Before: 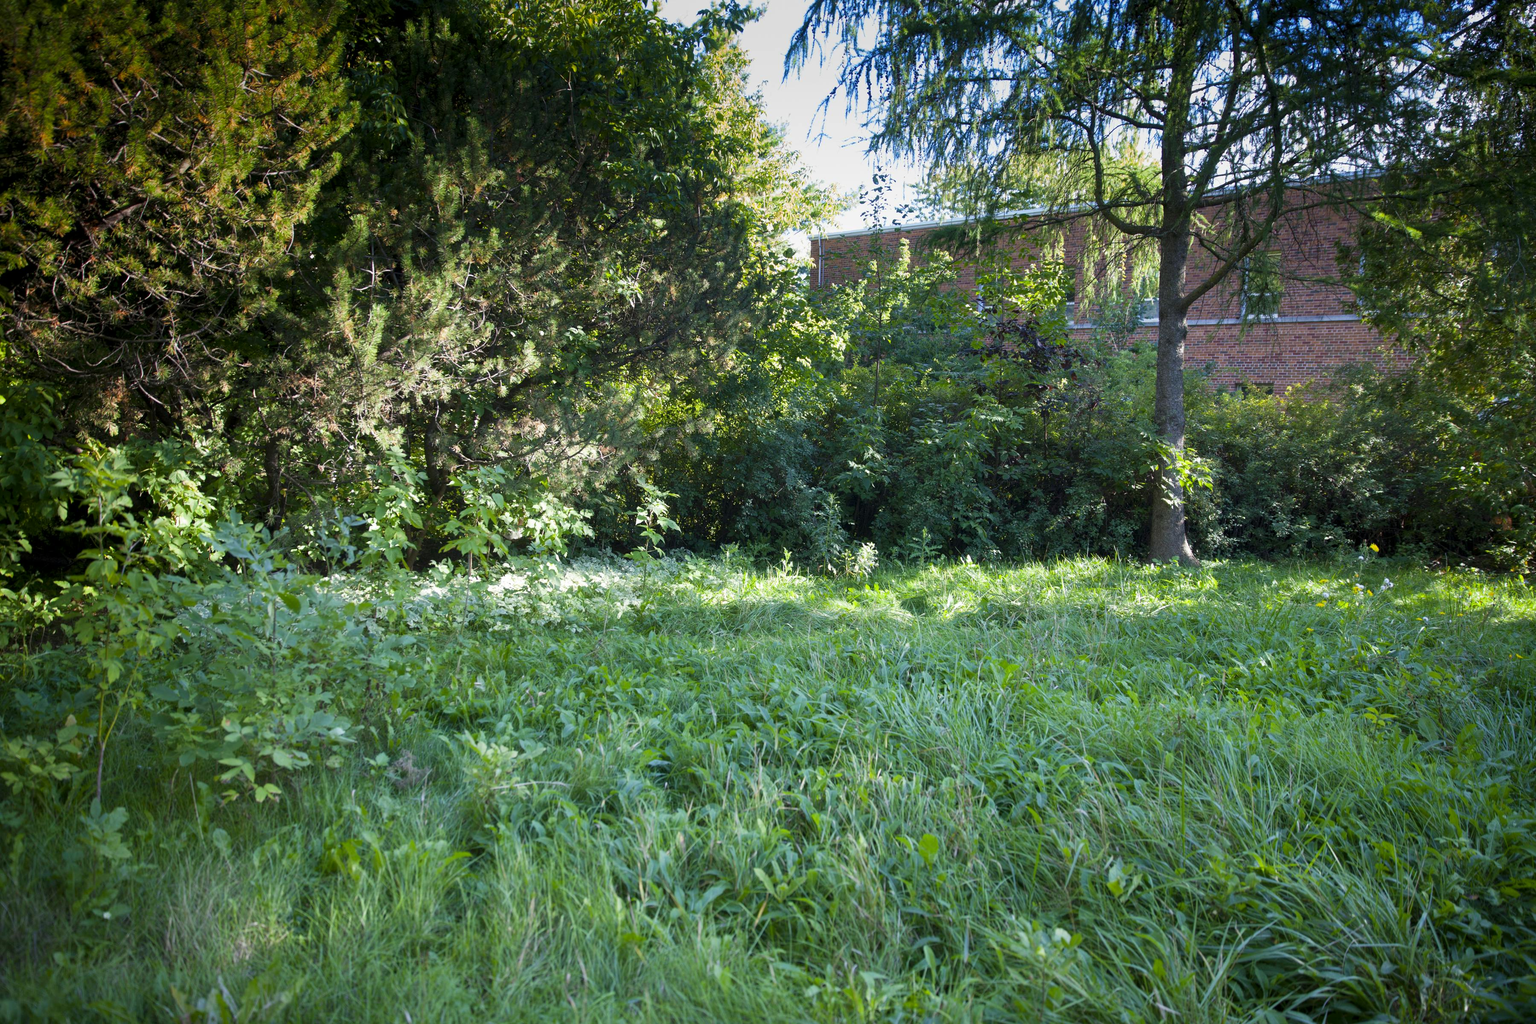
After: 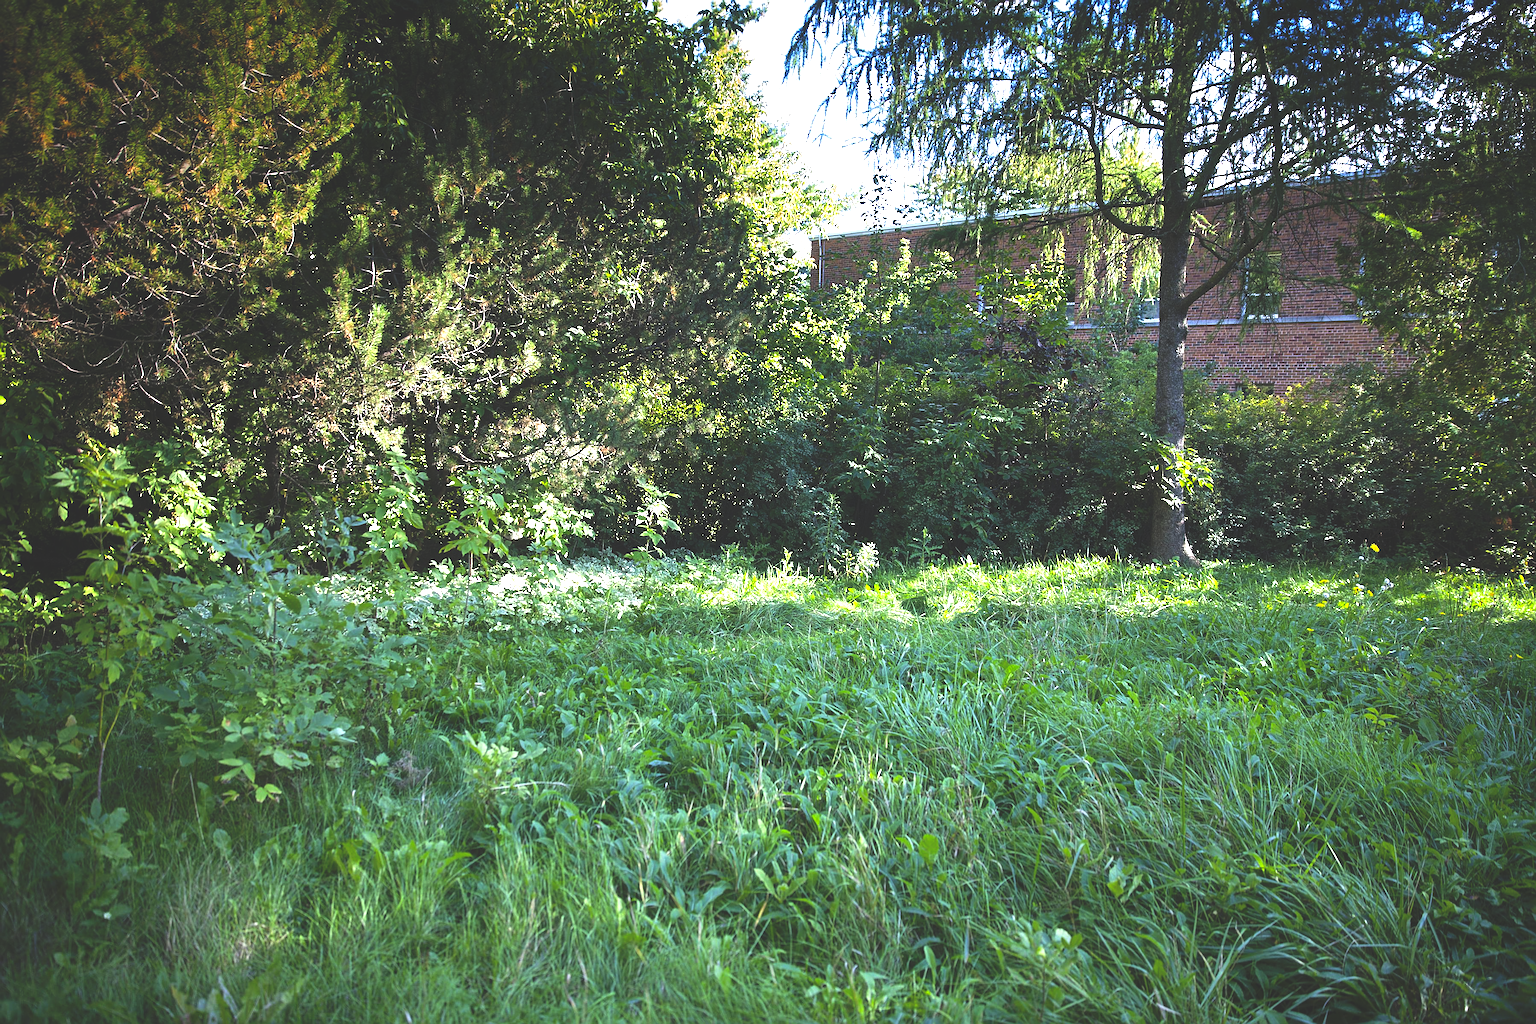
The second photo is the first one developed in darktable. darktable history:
sharpen: amount 0.75
exposure: exposure 0.661 EV, compensate highlight preservation false
rgb curve: curves: ch0 [(0, 0.186) (0.314, 0.284) (0.775, 0.708) (1, 1)], compensate middle gray true, preserve colors none
